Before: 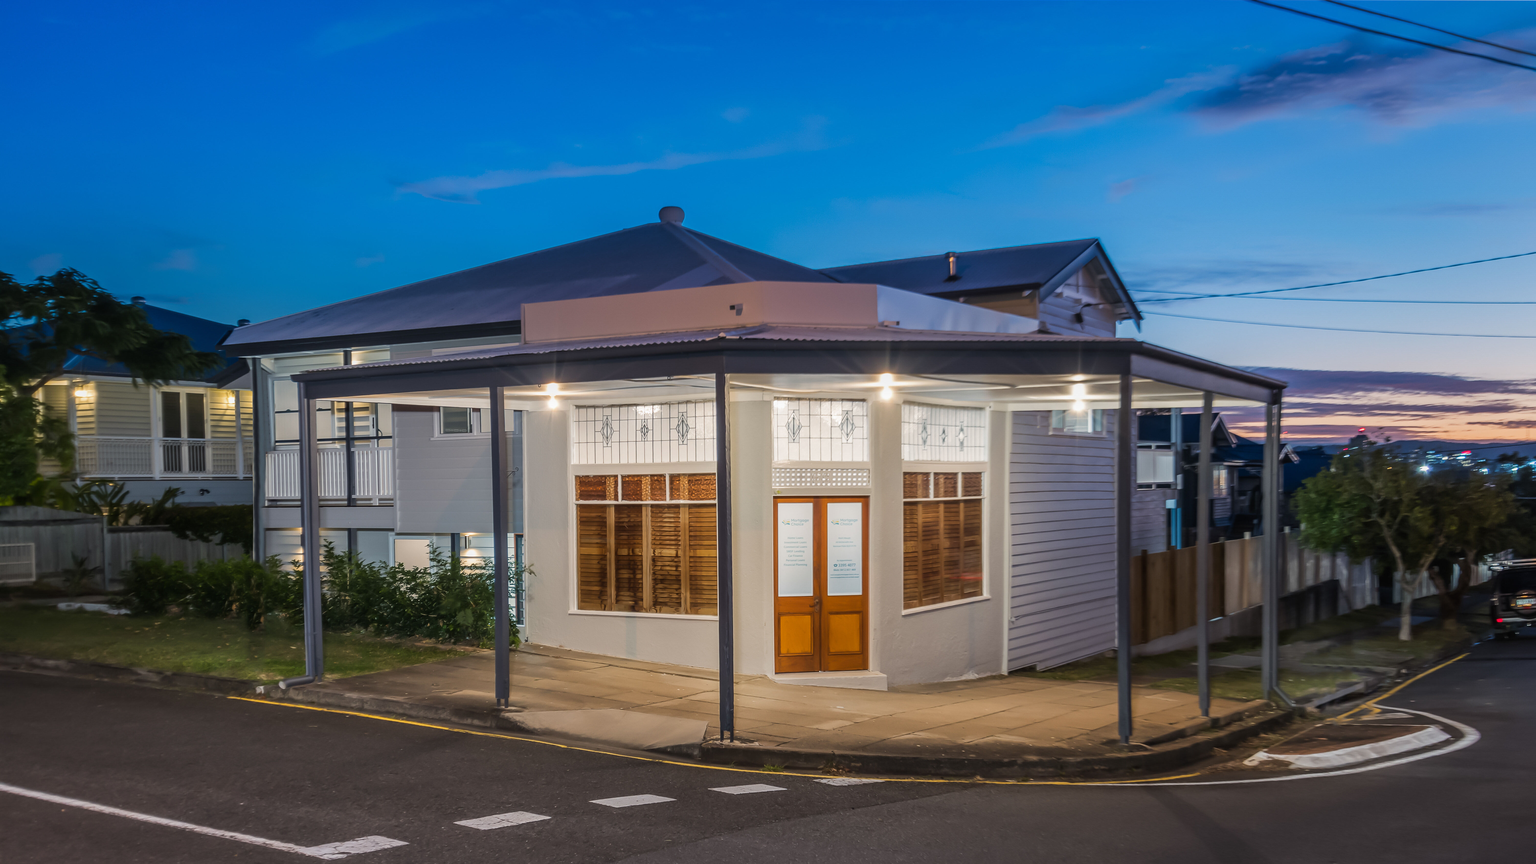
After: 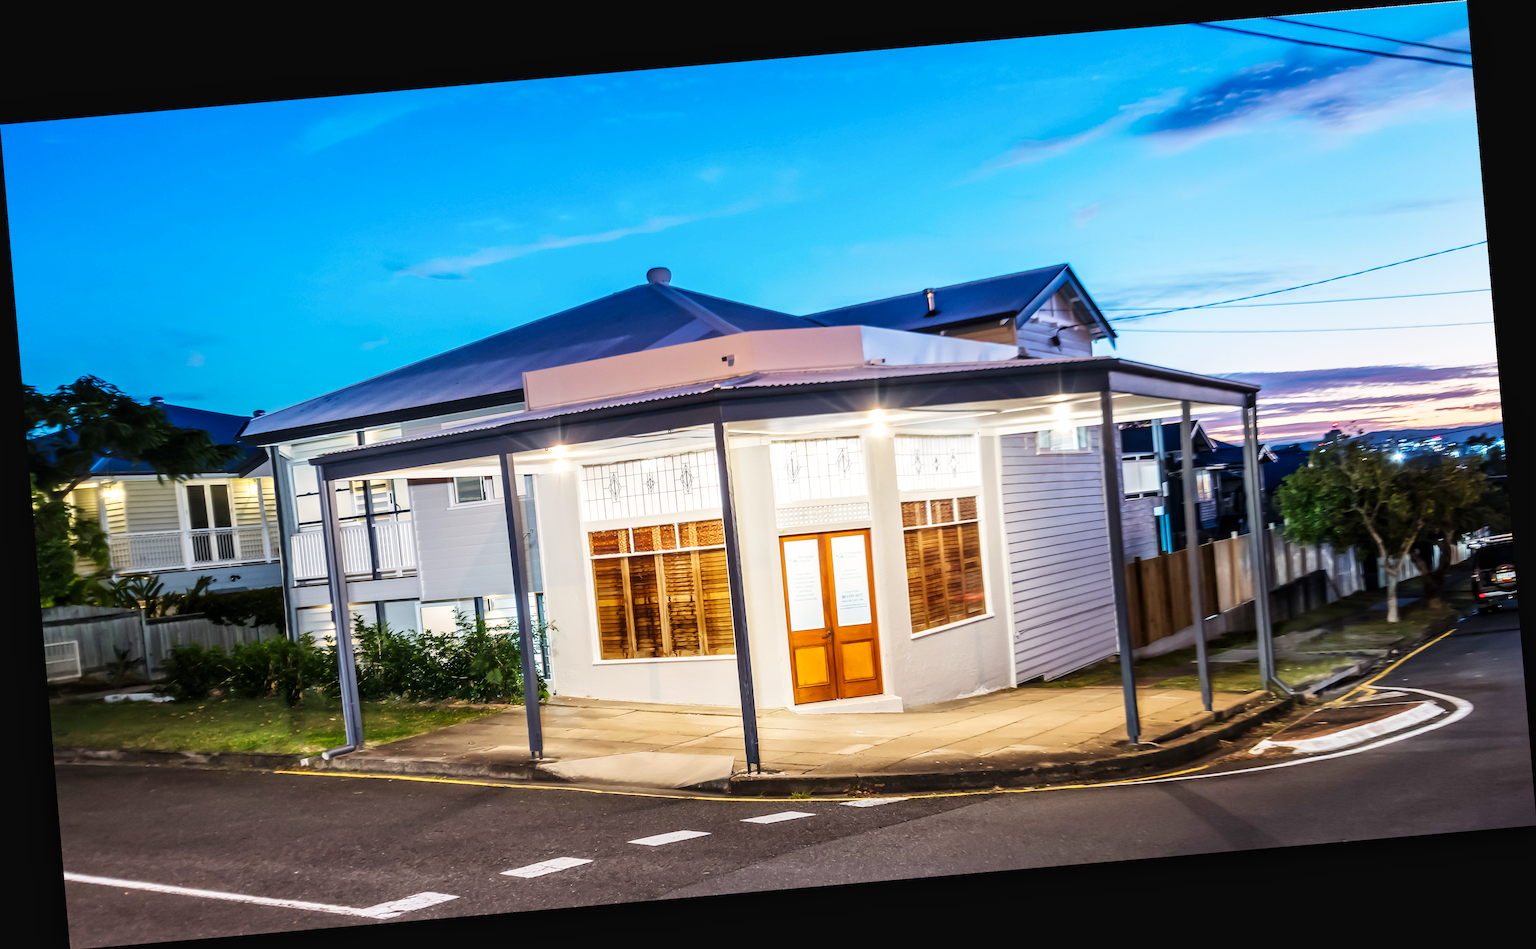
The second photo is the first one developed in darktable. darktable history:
local contrast: mode bilateral grid, contrast 20, coarseness 50, detail 120%, midtone range 0.2
base curve: curves: ch0 [(0, 0.003) (0.001, 0.002) (0.006, 0.004) (0.02, 0.022) (0.048, 0.086) (0.094, 0.234) (0.162, 0.431) (0.258, 0.629) (0.385, 0.8) (0.548, 0.918) (0.751, 0.988) (1, 1)], preserve colors none
rotate and perspective: rotation -4.86°, automatic cropping off
